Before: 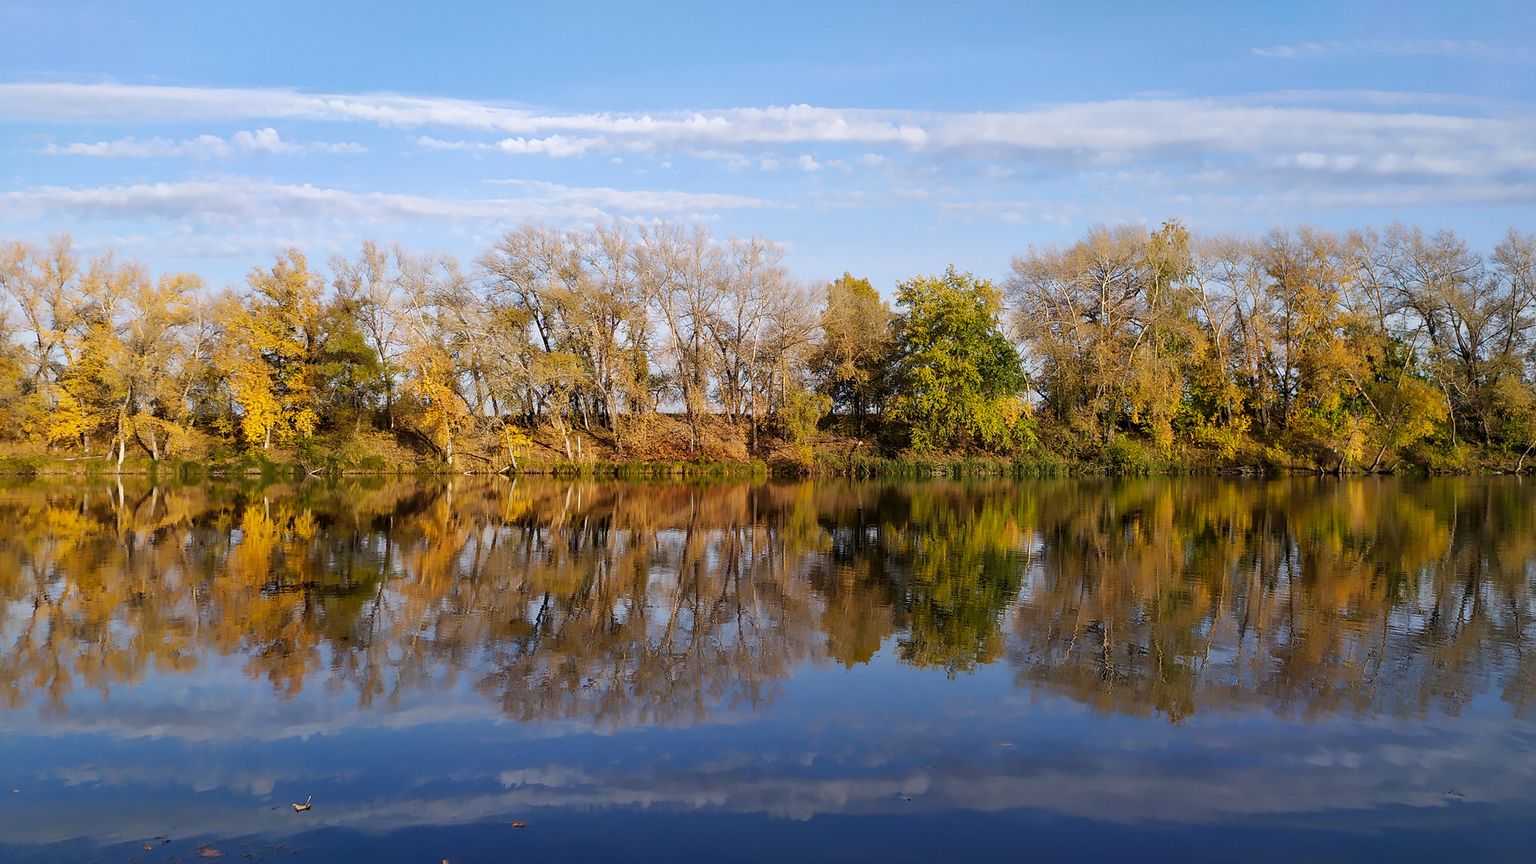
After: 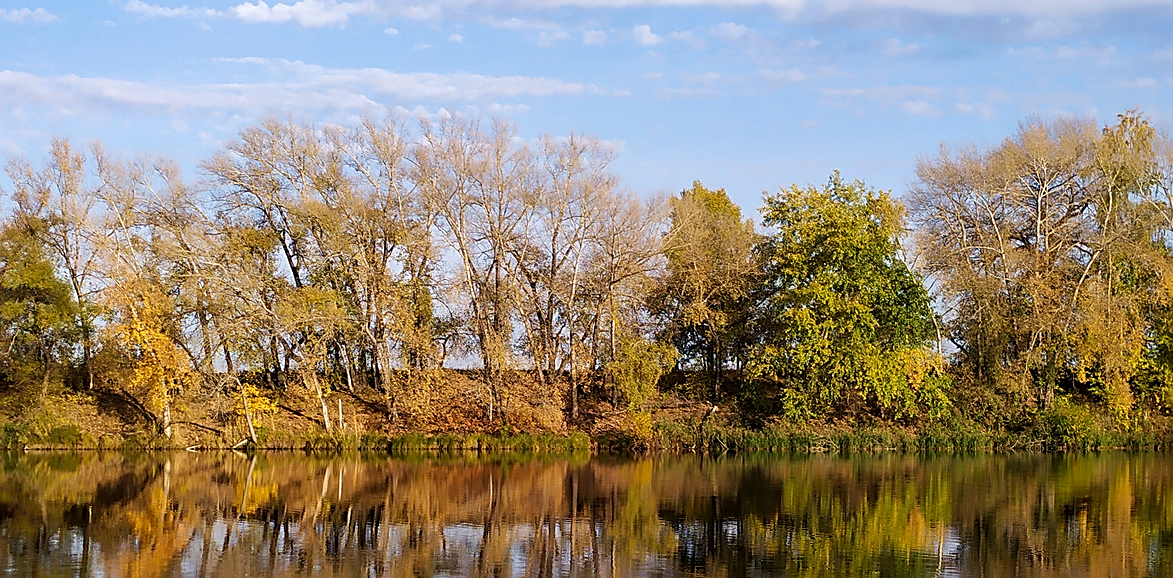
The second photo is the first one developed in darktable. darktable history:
crop: left 21.125%, top 15.846%, right 21.596%, bottom 33.945%
sharpen: on, module defaults
velvia: on, module defaults
